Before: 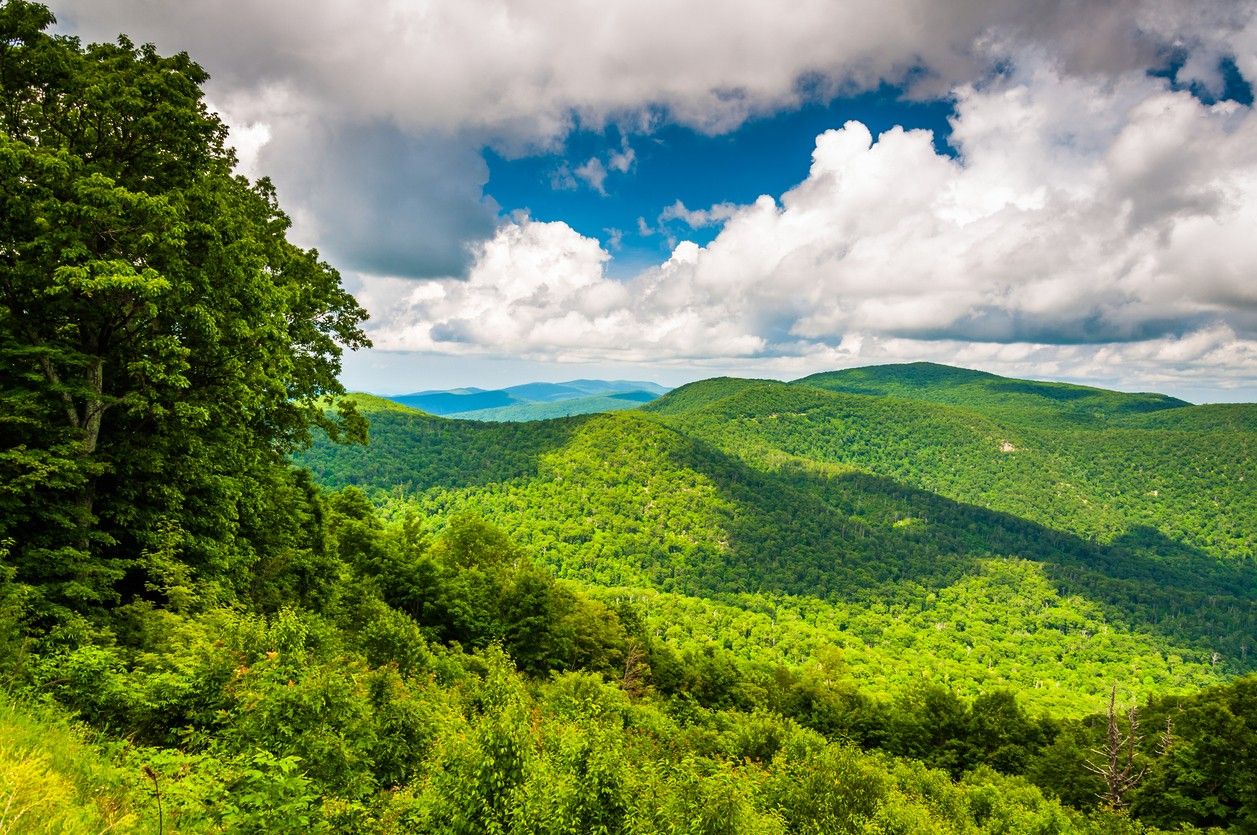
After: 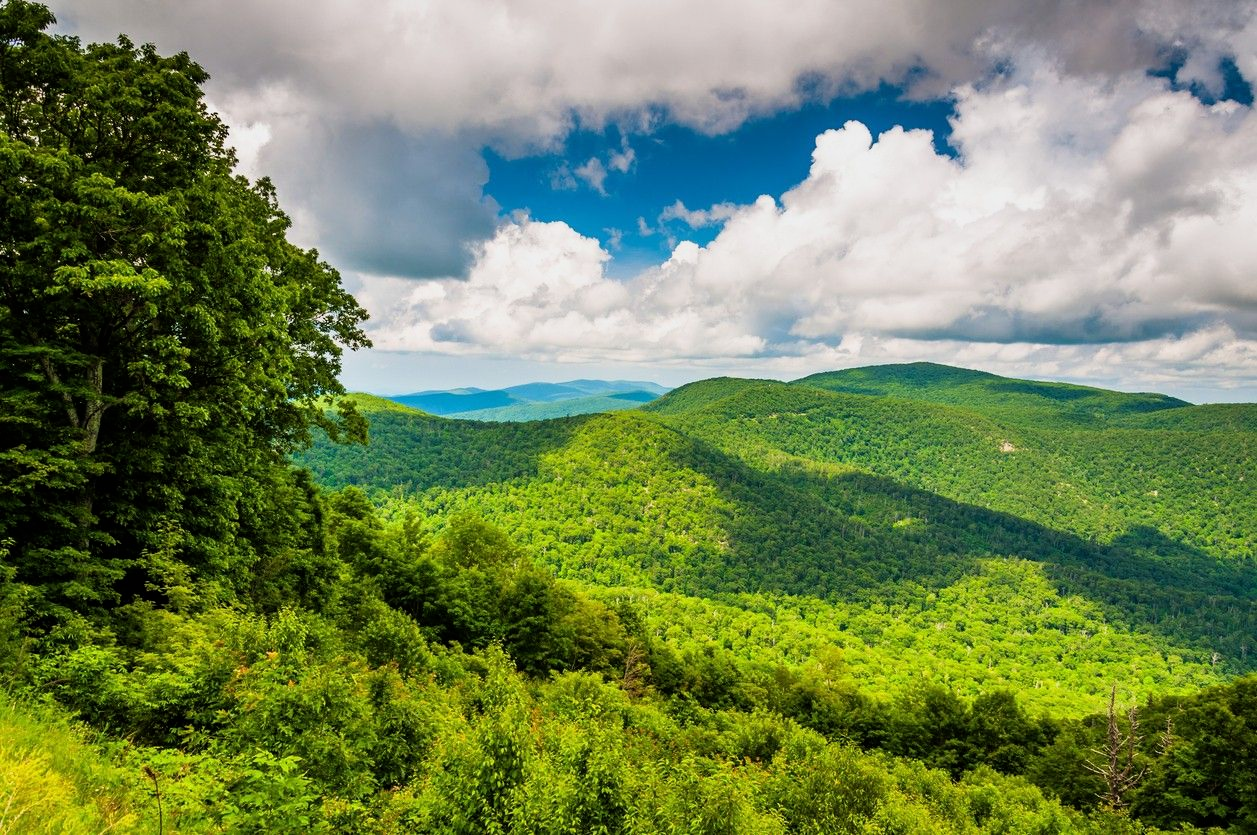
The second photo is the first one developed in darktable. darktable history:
filmic rgb: black relative exposure -9.43 EV, white relative exposure 3.05 EV, hardness 6.14, color science v6 (2022)
